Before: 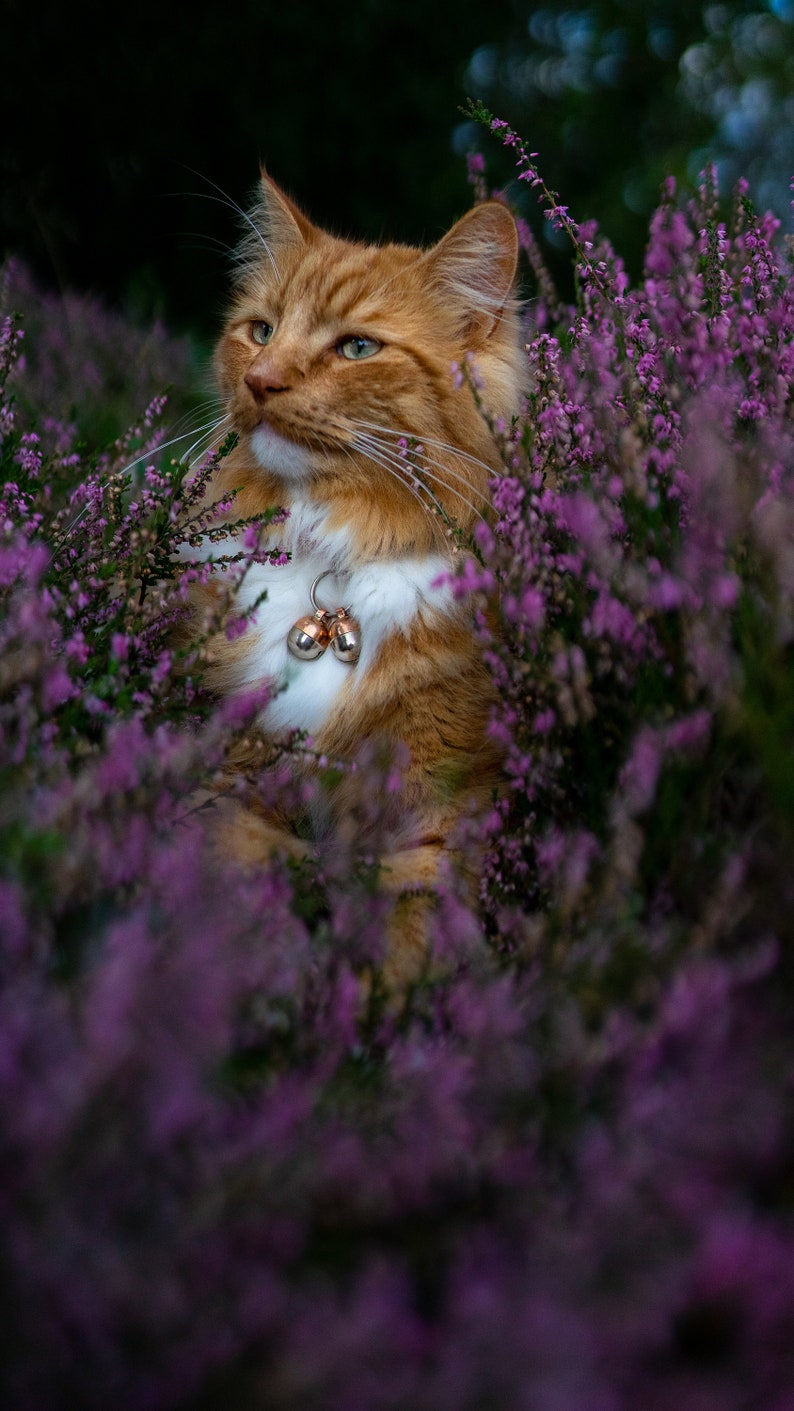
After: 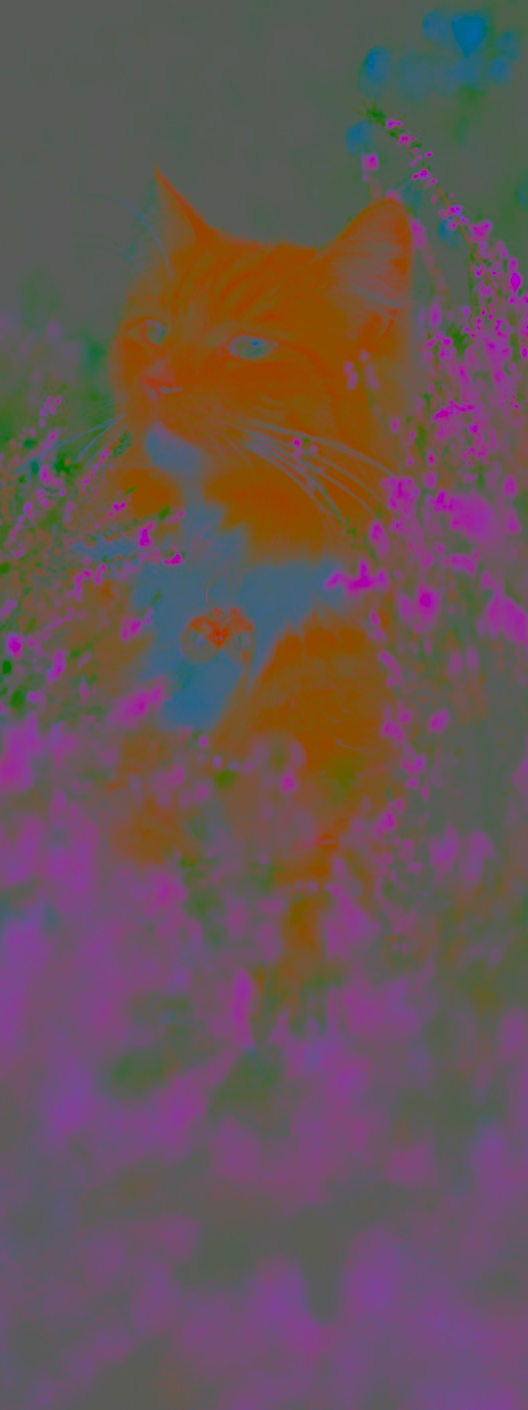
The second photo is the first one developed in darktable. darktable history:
crop and rotate: left 13.469%, right 19.925%
exposure: black level correction 0.001, compensate exposure bias true, compensate highlight preservation false
contrast brightness saturation: contrast -0.984, brightness -0.175, saturation 0.733
local contrast: on, module defaults
